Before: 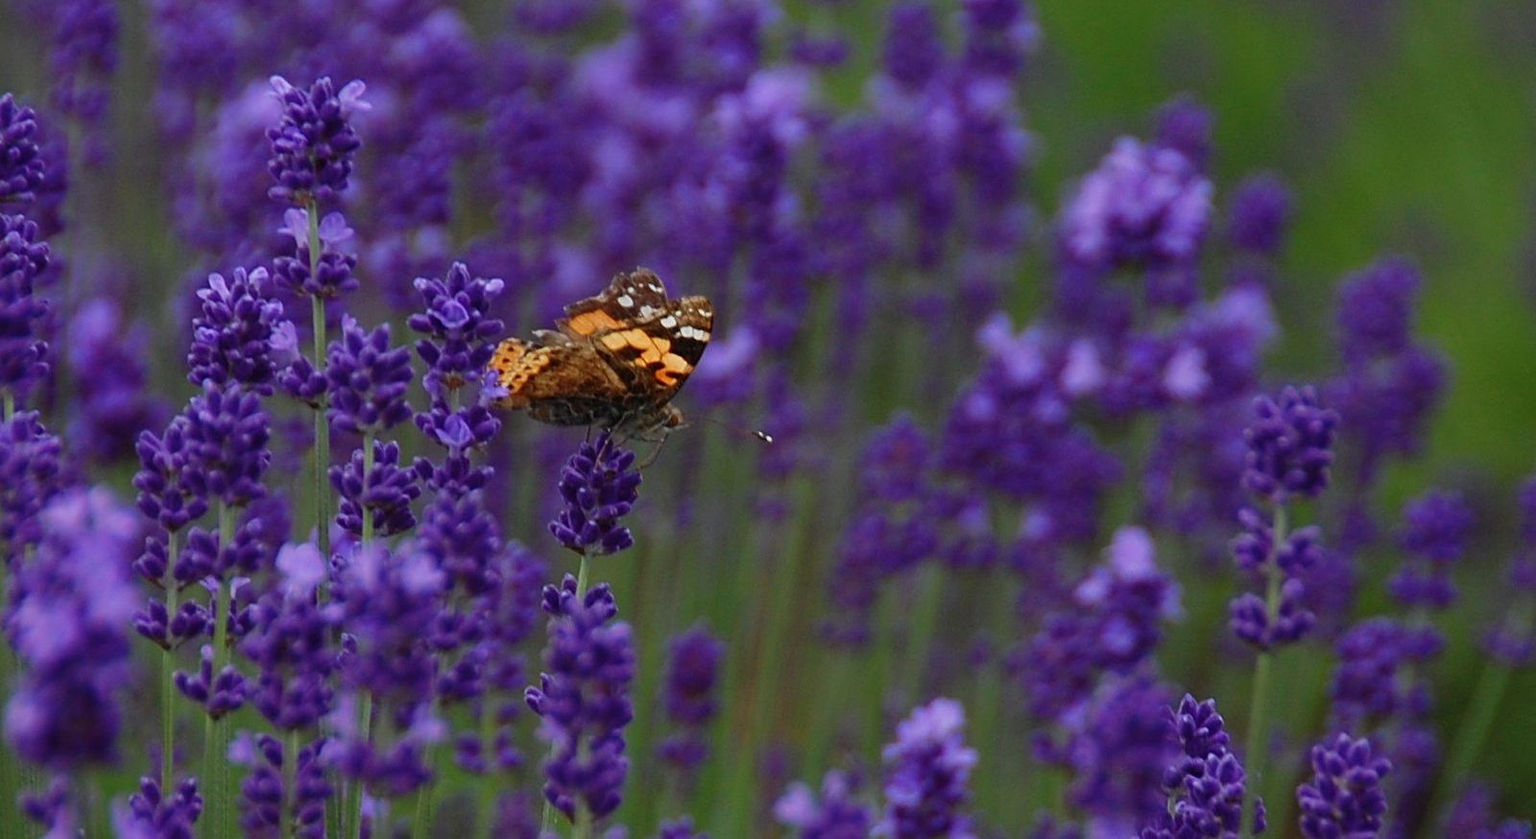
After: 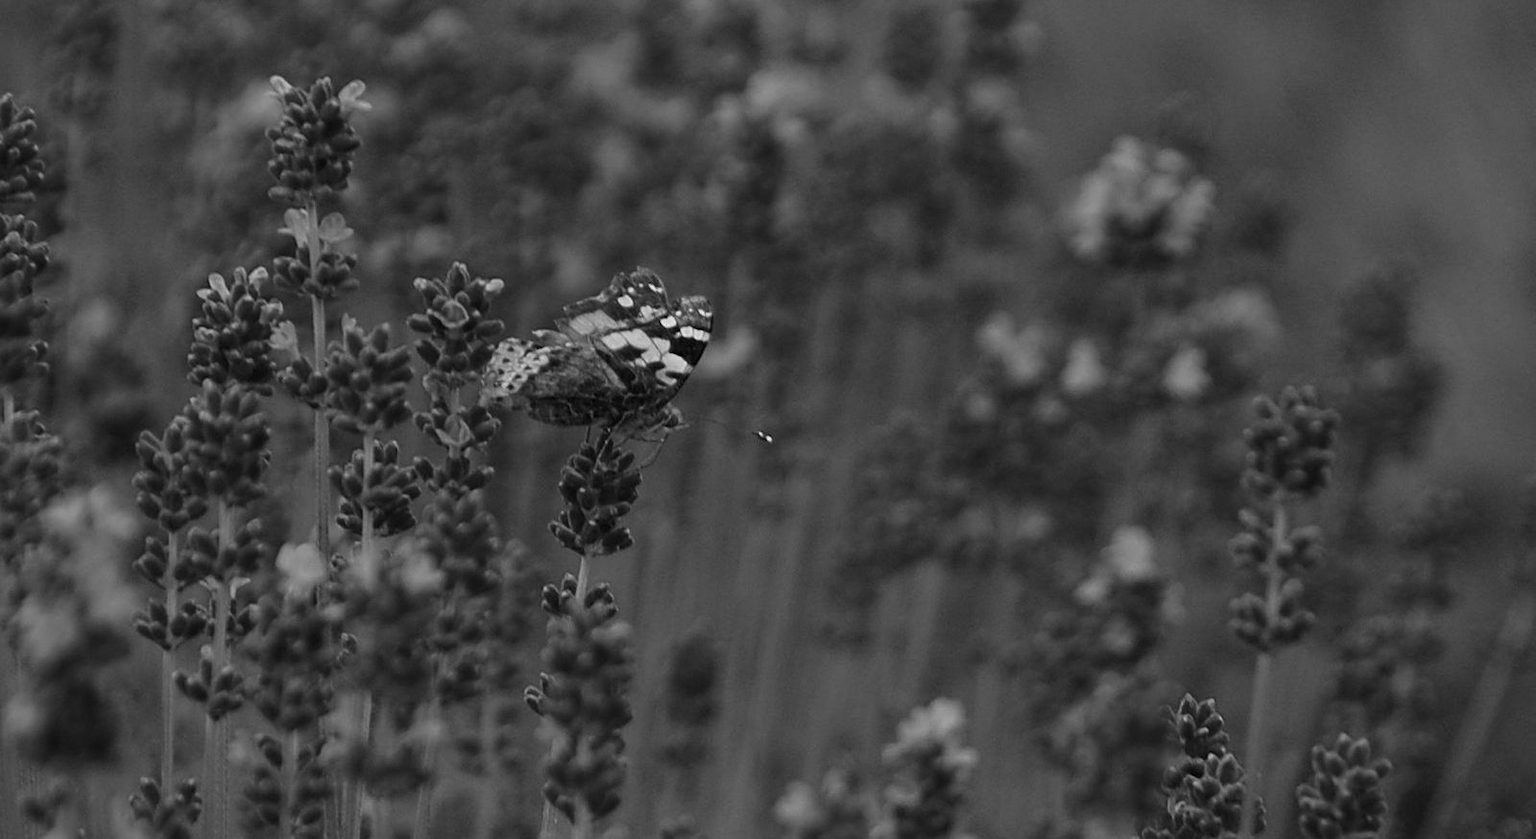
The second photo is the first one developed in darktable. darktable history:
bloom: size 9%, threshold 100%, strength 7%
monochrome: on, module defaults
